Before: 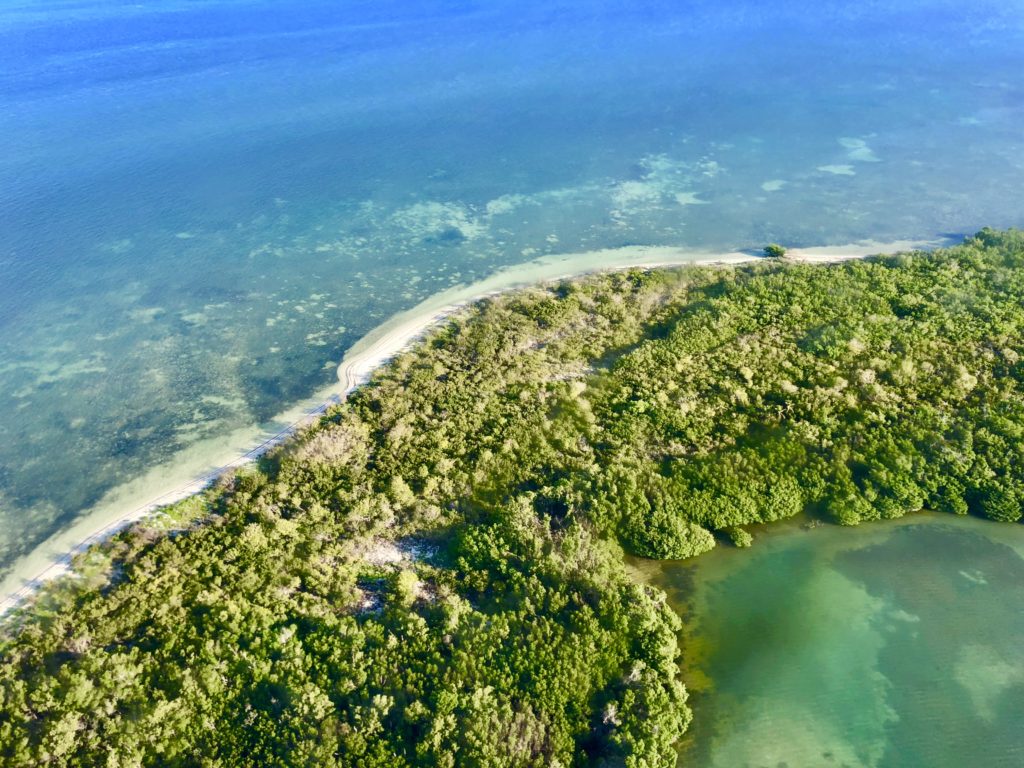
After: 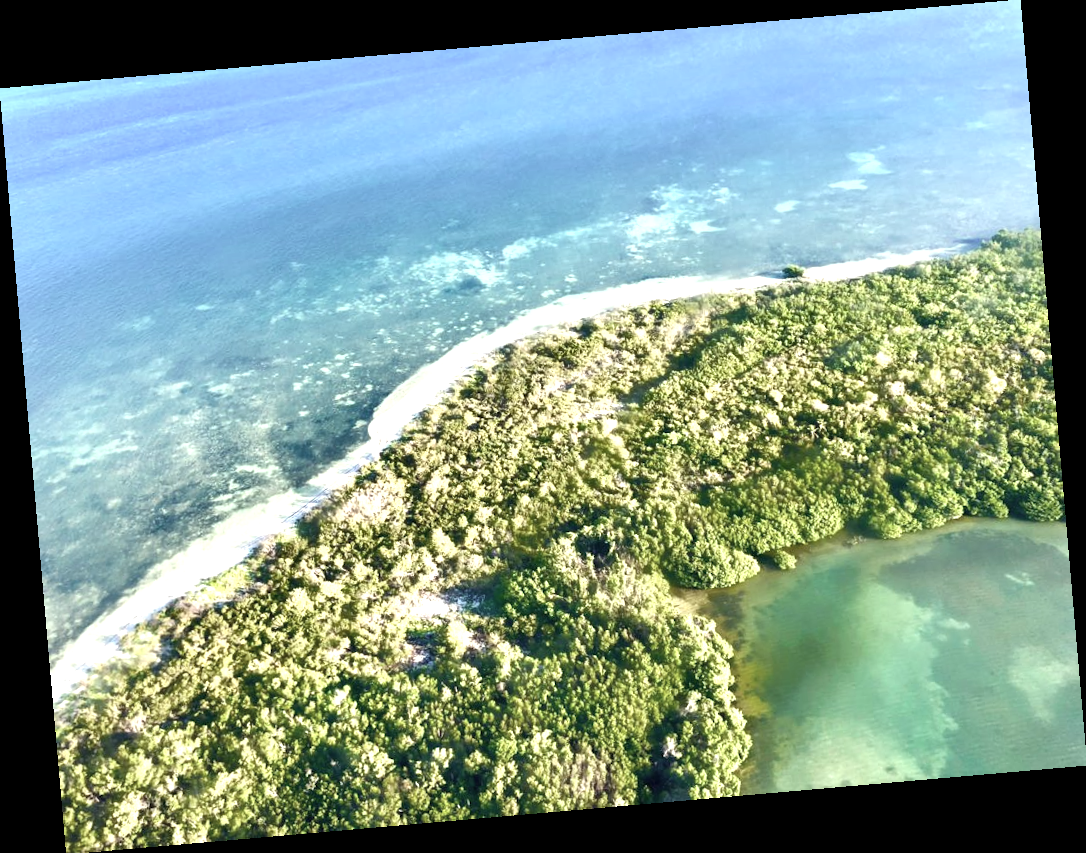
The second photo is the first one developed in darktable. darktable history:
rotate and perspective: rotation -4.98°, automatic cropping off
color correction: saturation 0.57
exposure: exposure 1 EV, compensate highlight preservation false
shadows and highlights: shadows 22.7, highlights -48.71, soften with gaussian
